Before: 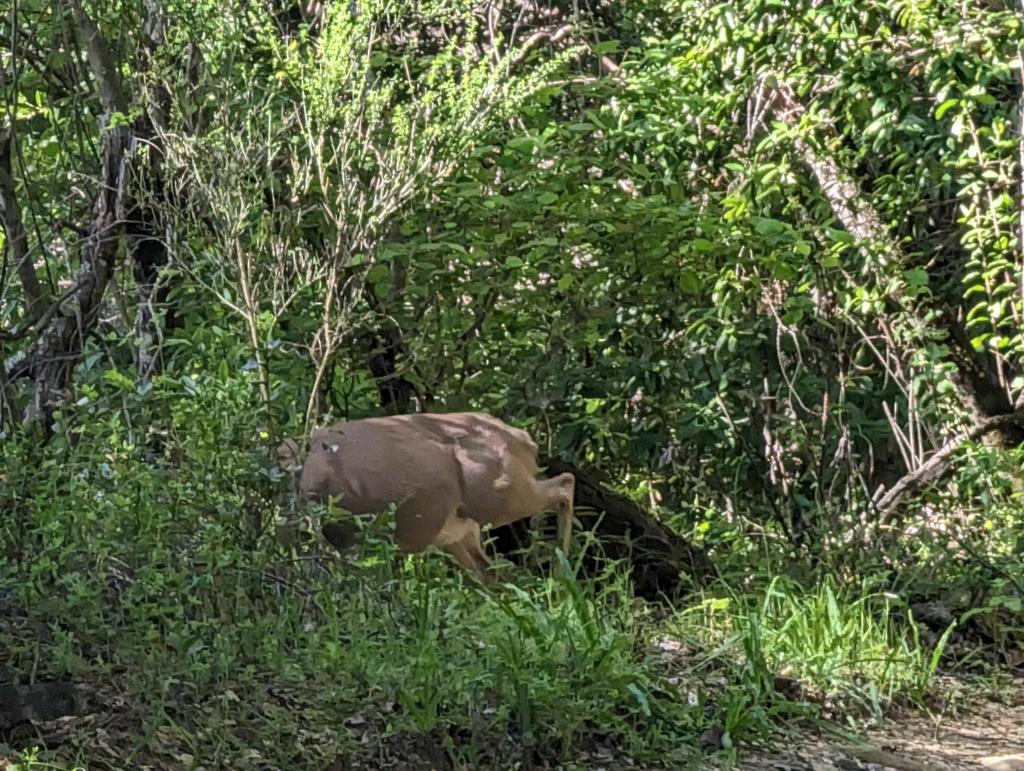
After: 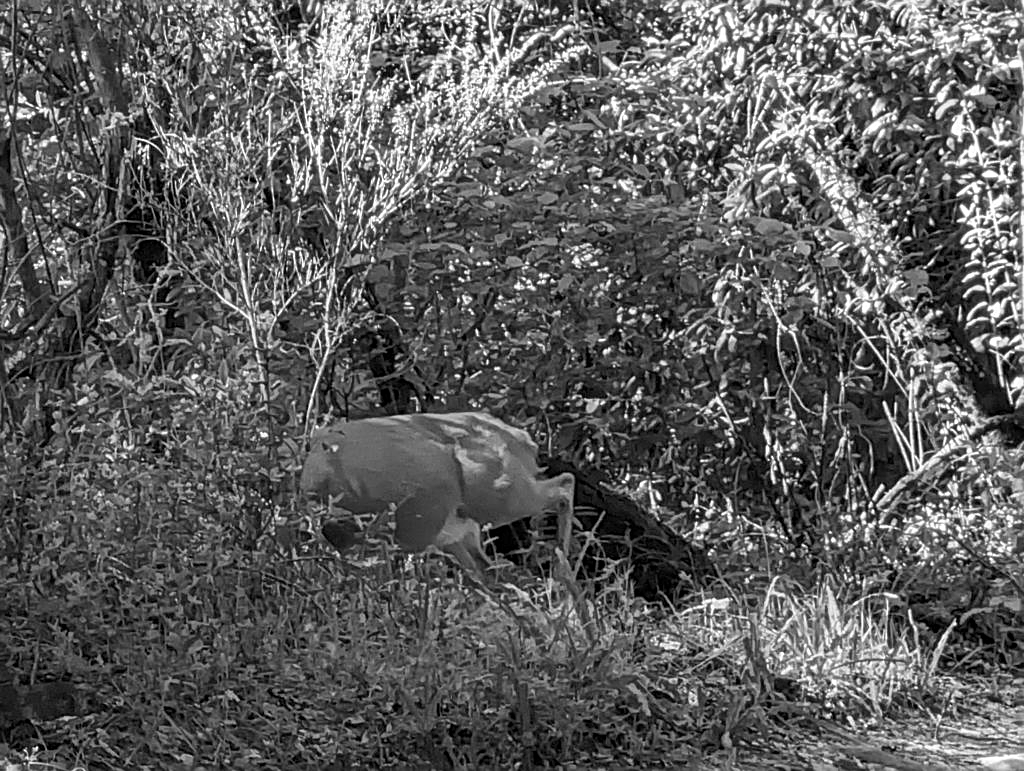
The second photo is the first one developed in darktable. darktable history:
monochrome: on, module defaults
color balance rgb: perceptual saturation grading › global saturation 20%, global vibrance 20%
sharpen: on, module defaults
